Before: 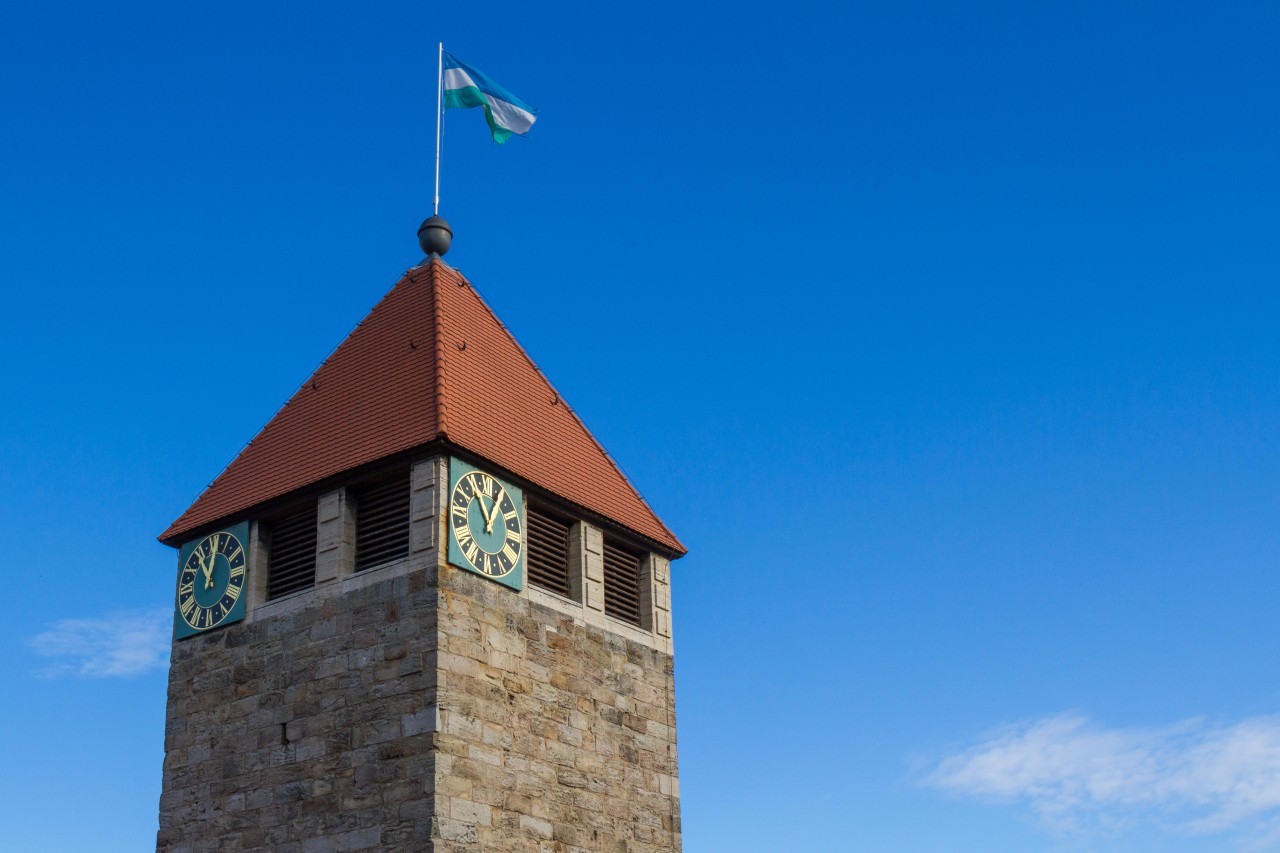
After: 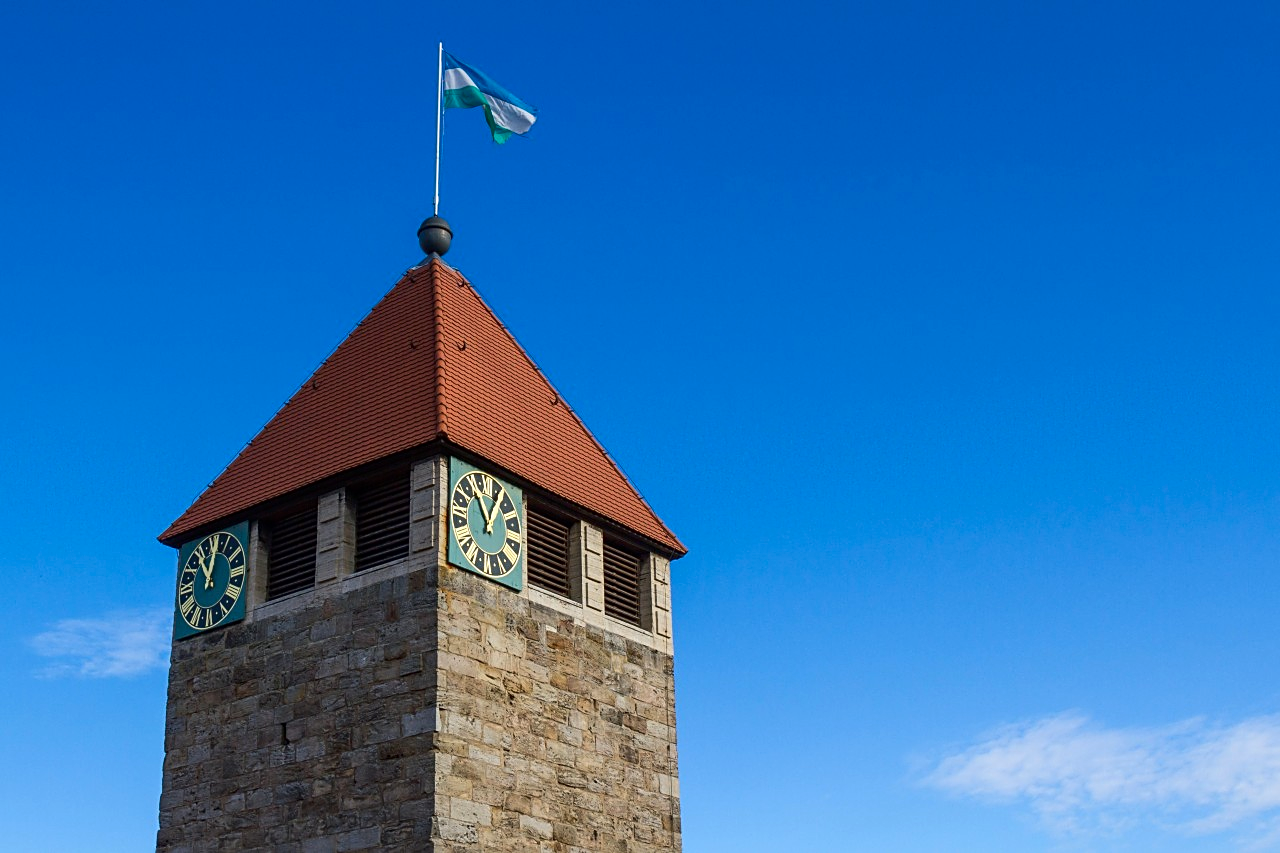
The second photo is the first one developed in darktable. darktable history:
sharpen: on, module defaults
contrast brightness saturation: contrast 0.15, brightness -0.01, saturation 0.1
